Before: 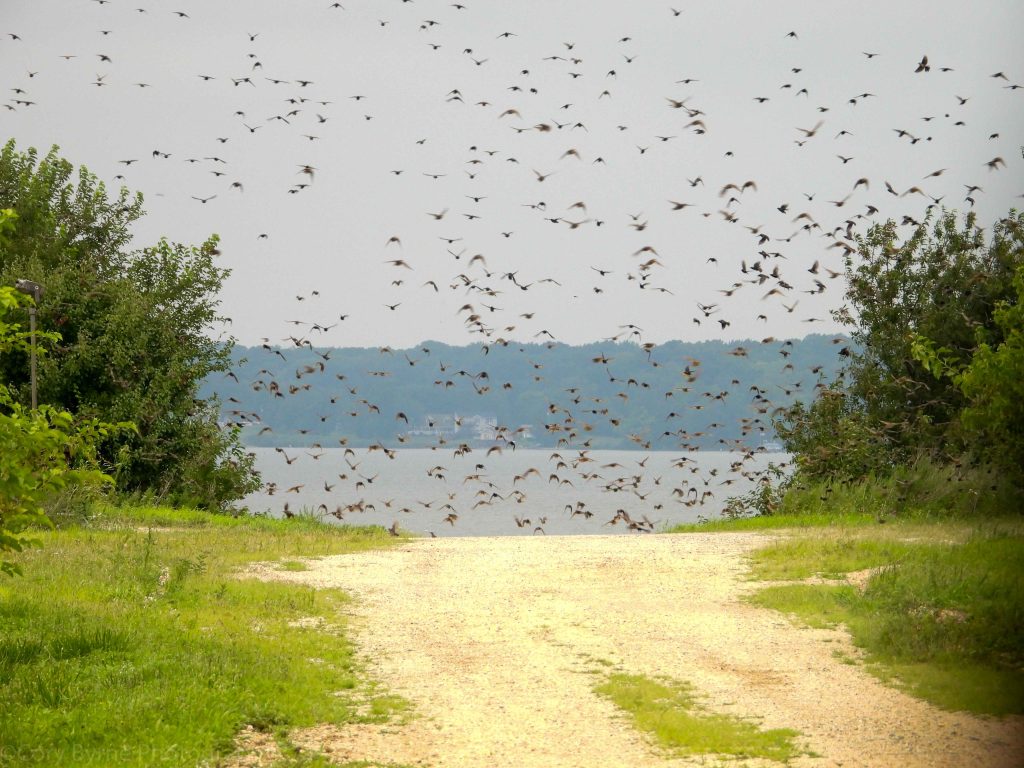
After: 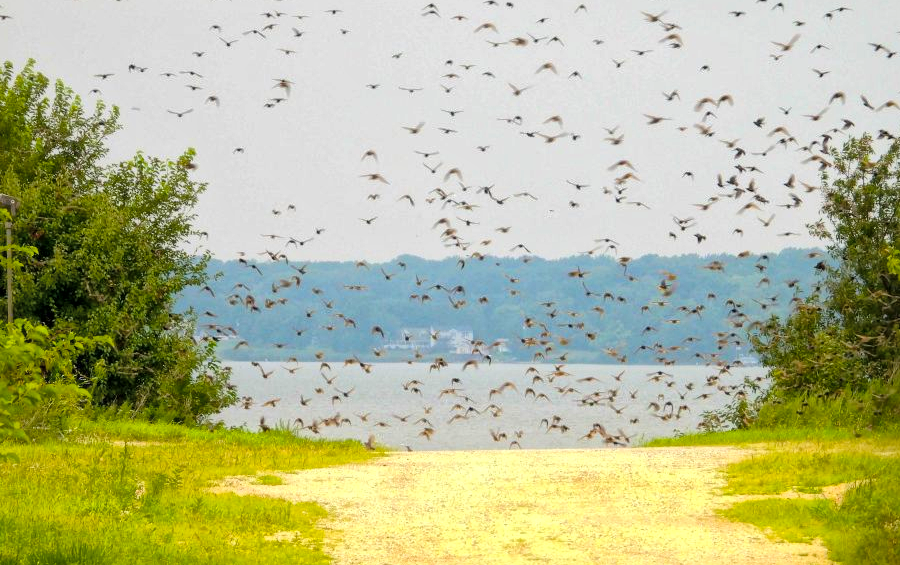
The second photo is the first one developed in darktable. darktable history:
color balance rgb: linear chroma grading › global chroma 15%, perceptual saturation grading › global saturation 30%
crop and rotate: left 2.425%, top 11.305%, right 9.6%, bottom 15.08%
global tonemap: drago (1, 100), detail 1
tone equalizer: on, module defaults
